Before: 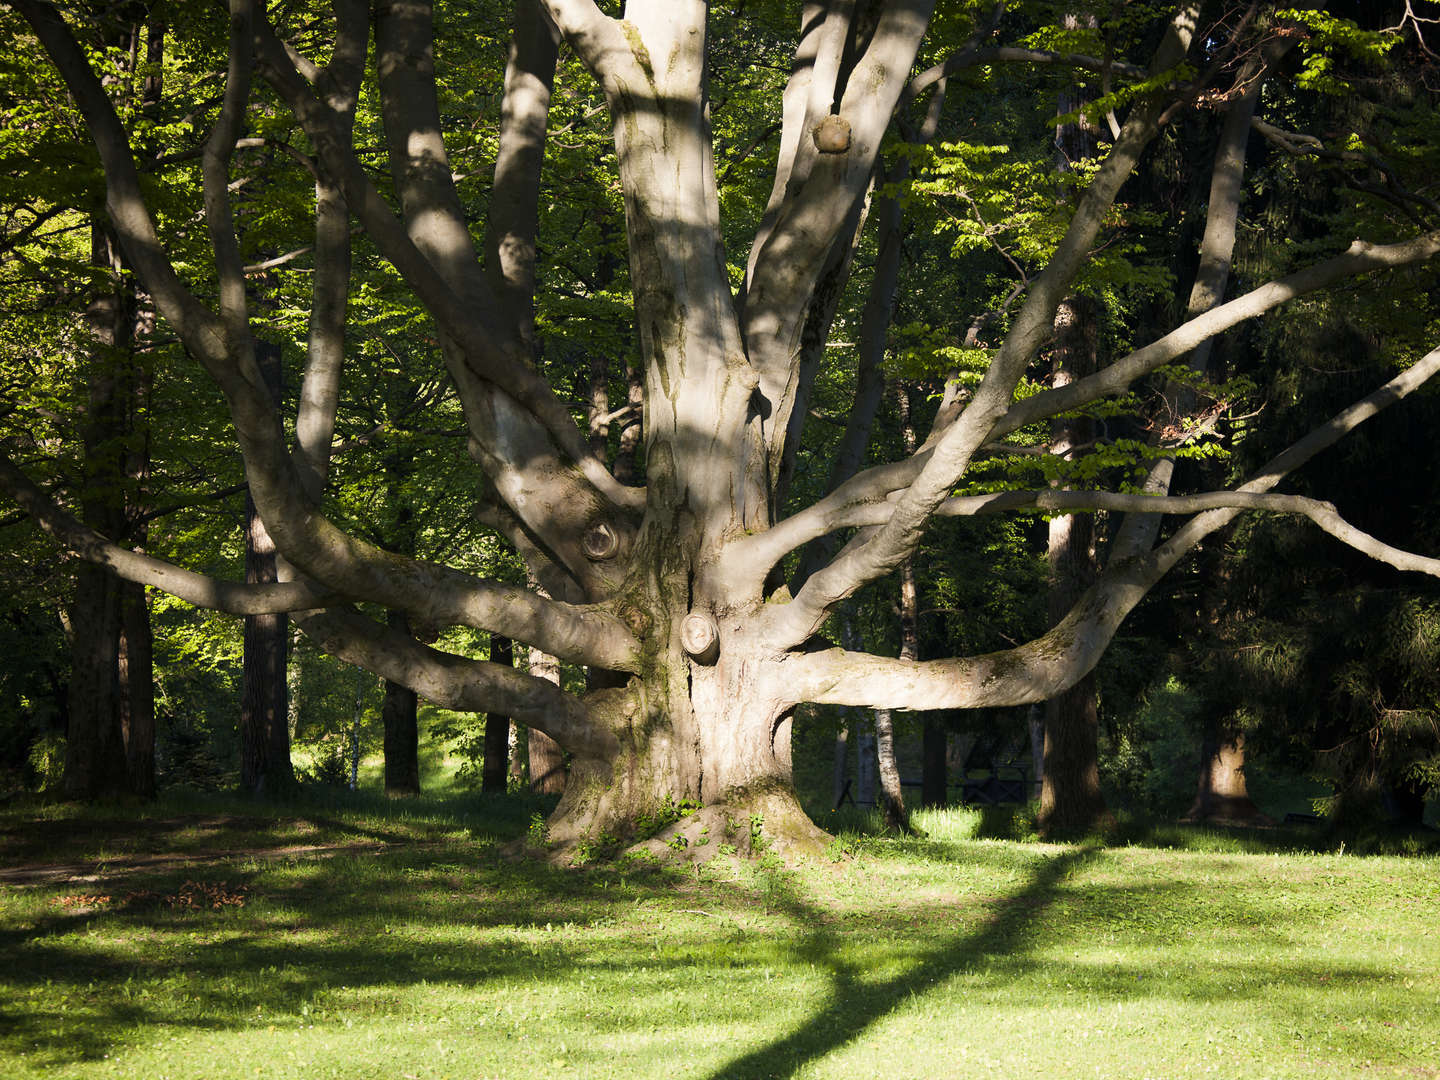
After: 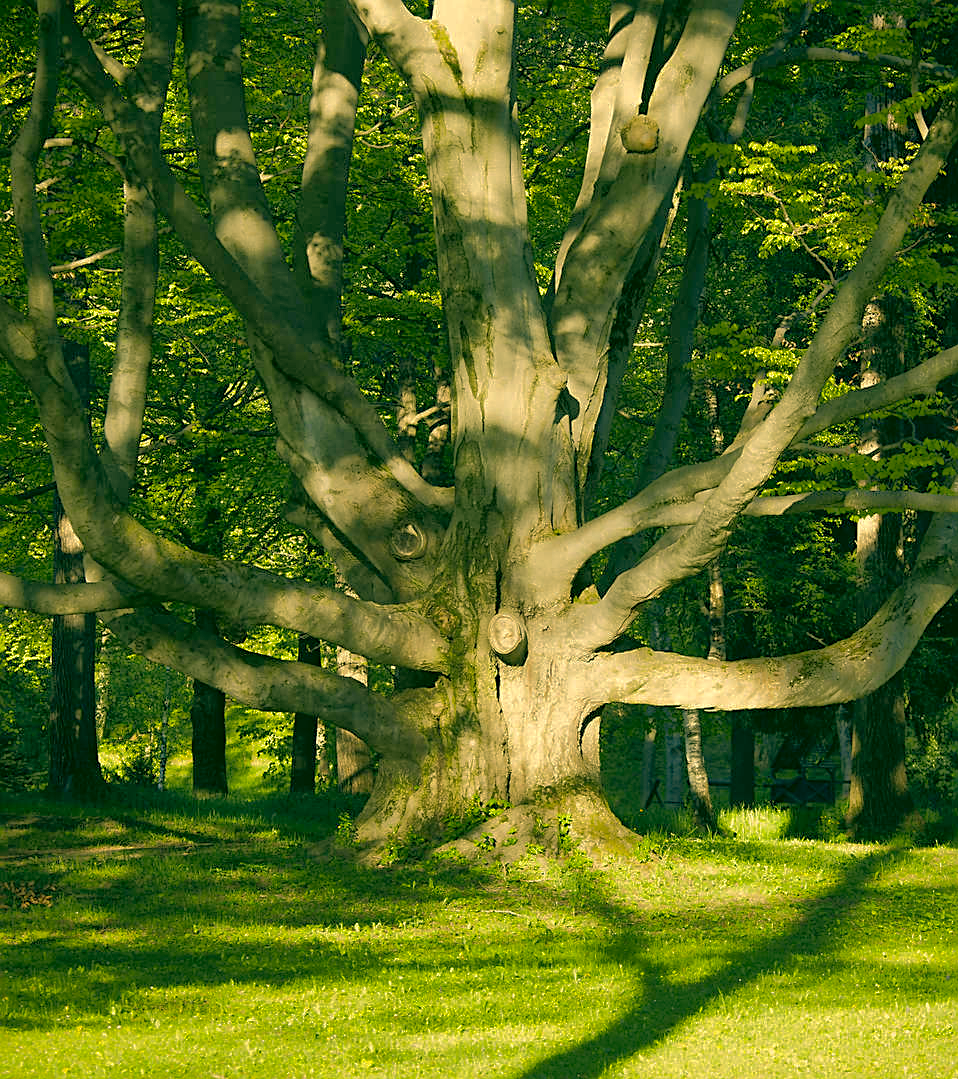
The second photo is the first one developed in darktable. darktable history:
sharpen: on, module defaults
crop and rotate: left 13.364%, right 20.059%
color correction: highlights a* 5.65, highlights b* 33.42, shadows a* -25.87, shadows b* 4.01
shadows and highlights: shadows 60.07, highlights -59.71
